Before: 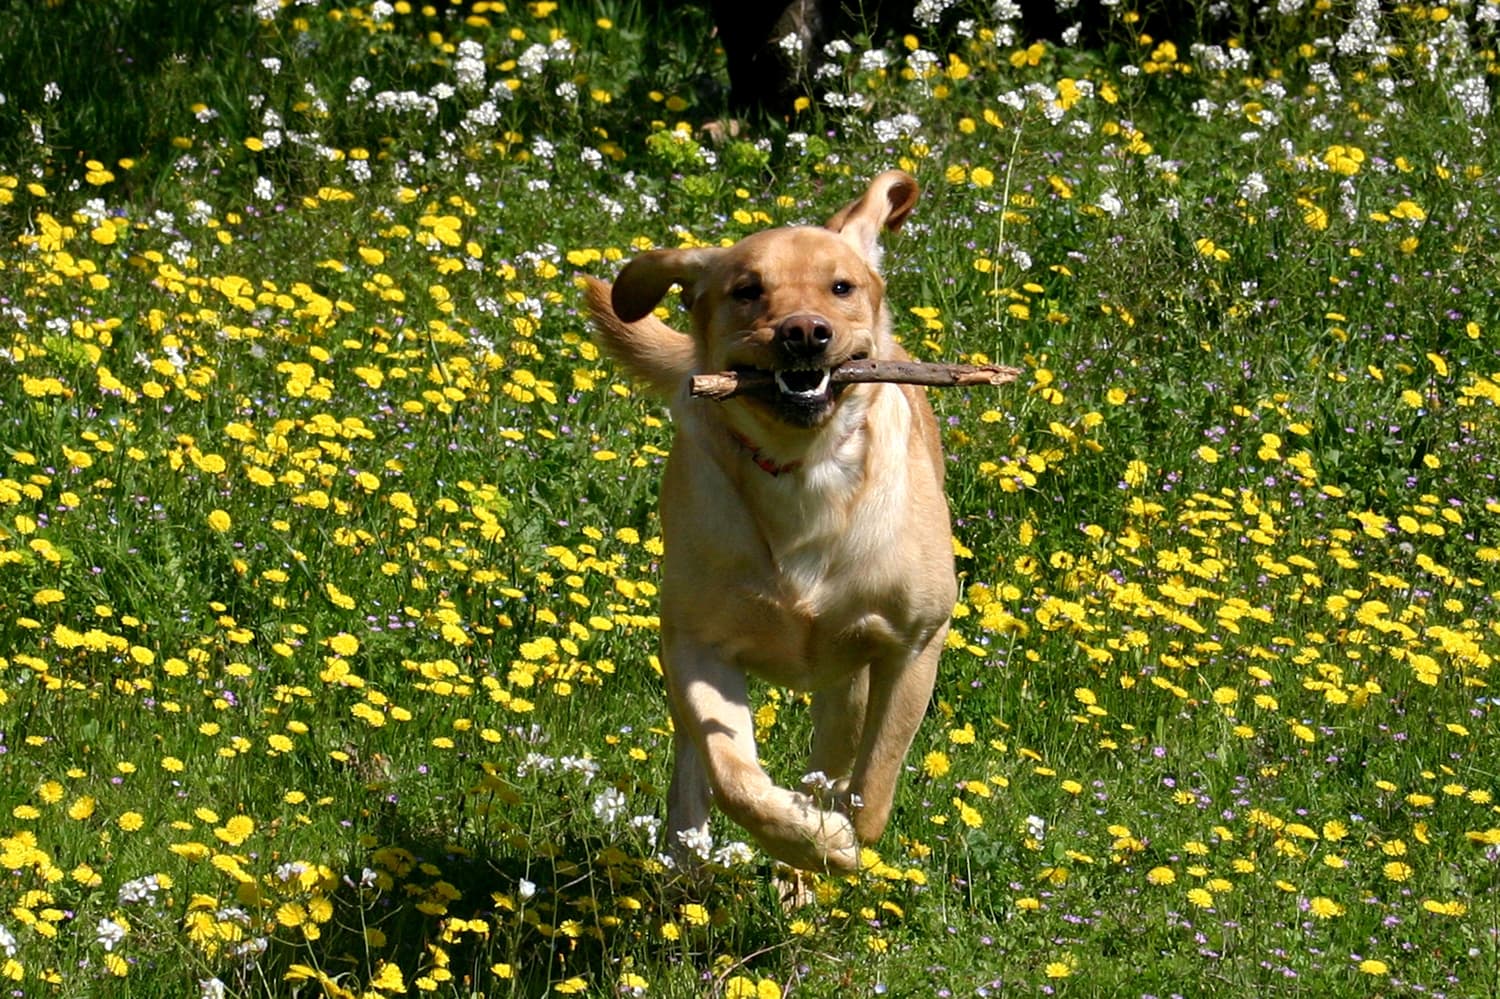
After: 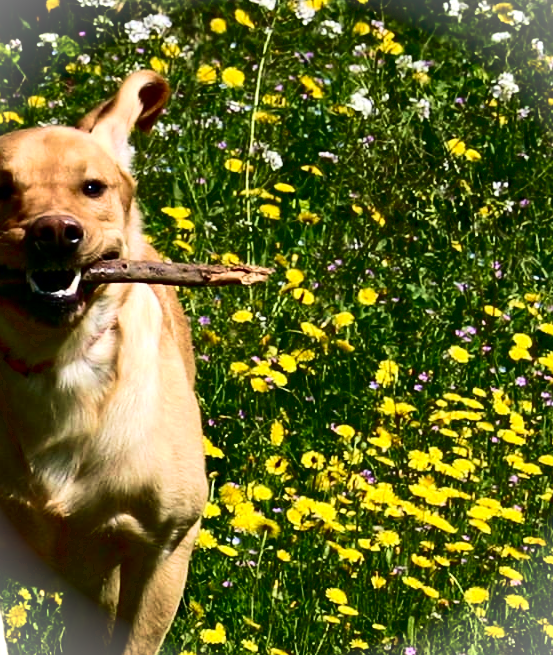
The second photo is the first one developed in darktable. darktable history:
crop and rotate: left 49.936%, top 10.094%, right 13.136%, bottom 24.256%
velvia: strength 45%
vignetting: fall-off start 100%, brightness 0.3, saturation 0
contrast brightness saturation: contrast 0.32, brightness -0.08, saturation 0.17
